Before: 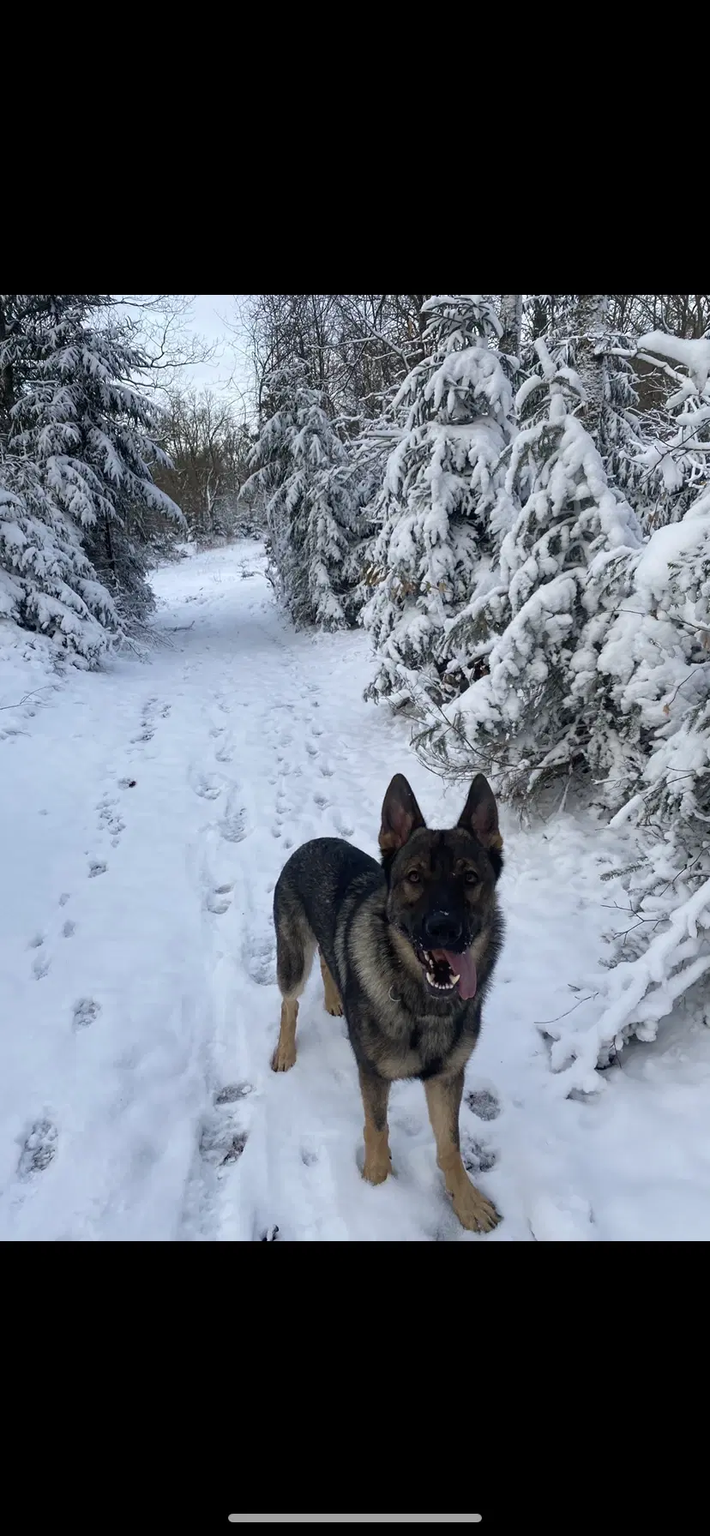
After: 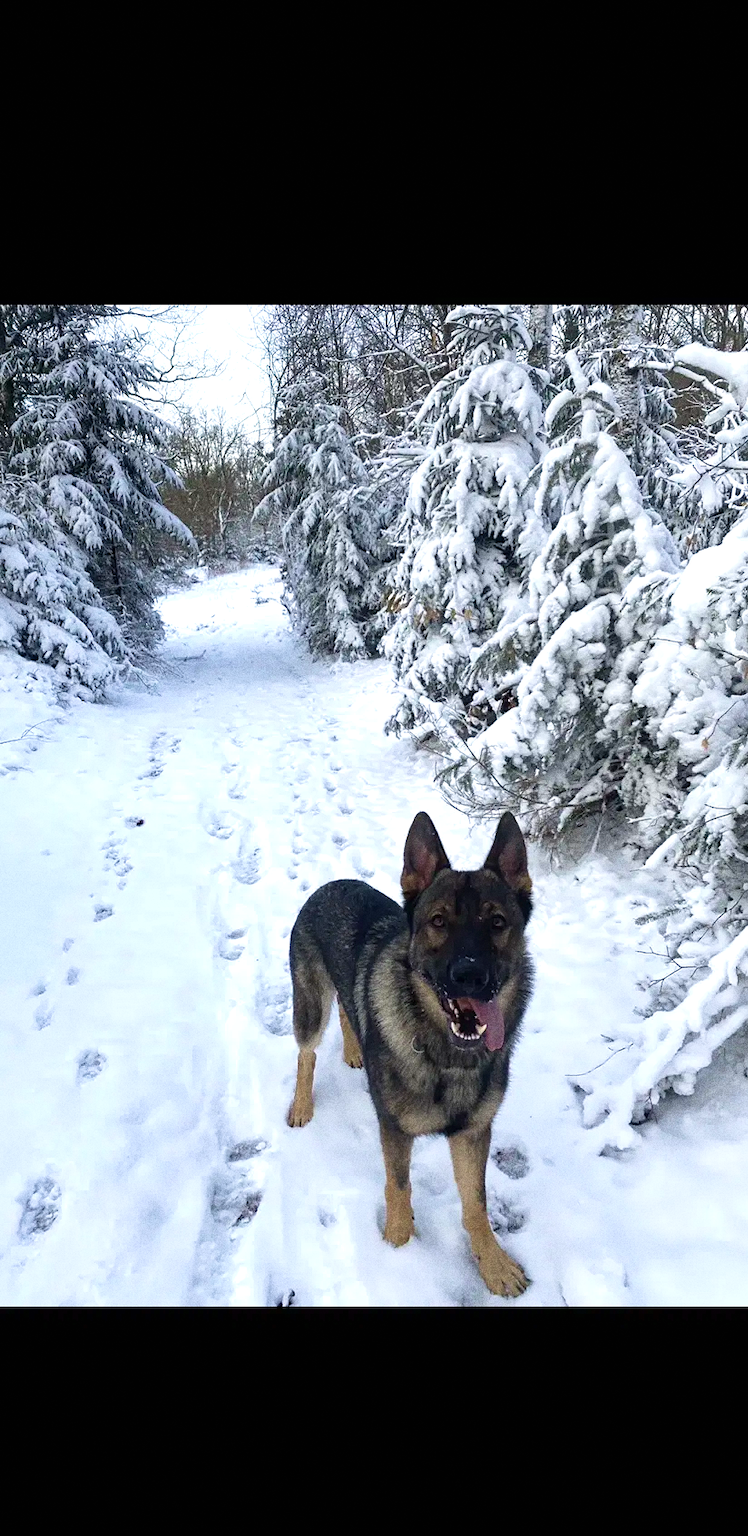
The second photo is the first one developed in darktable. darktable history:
exposure: black level correction 0, exposure 0.7 EV, compensate exposure bias true, compensate highlight preservation false
grain: coarseness 0.09 ISO, strength 40%
crop: top 0.448%, right 0.264%, bottom 5.045%
velvia: on, module defaults
